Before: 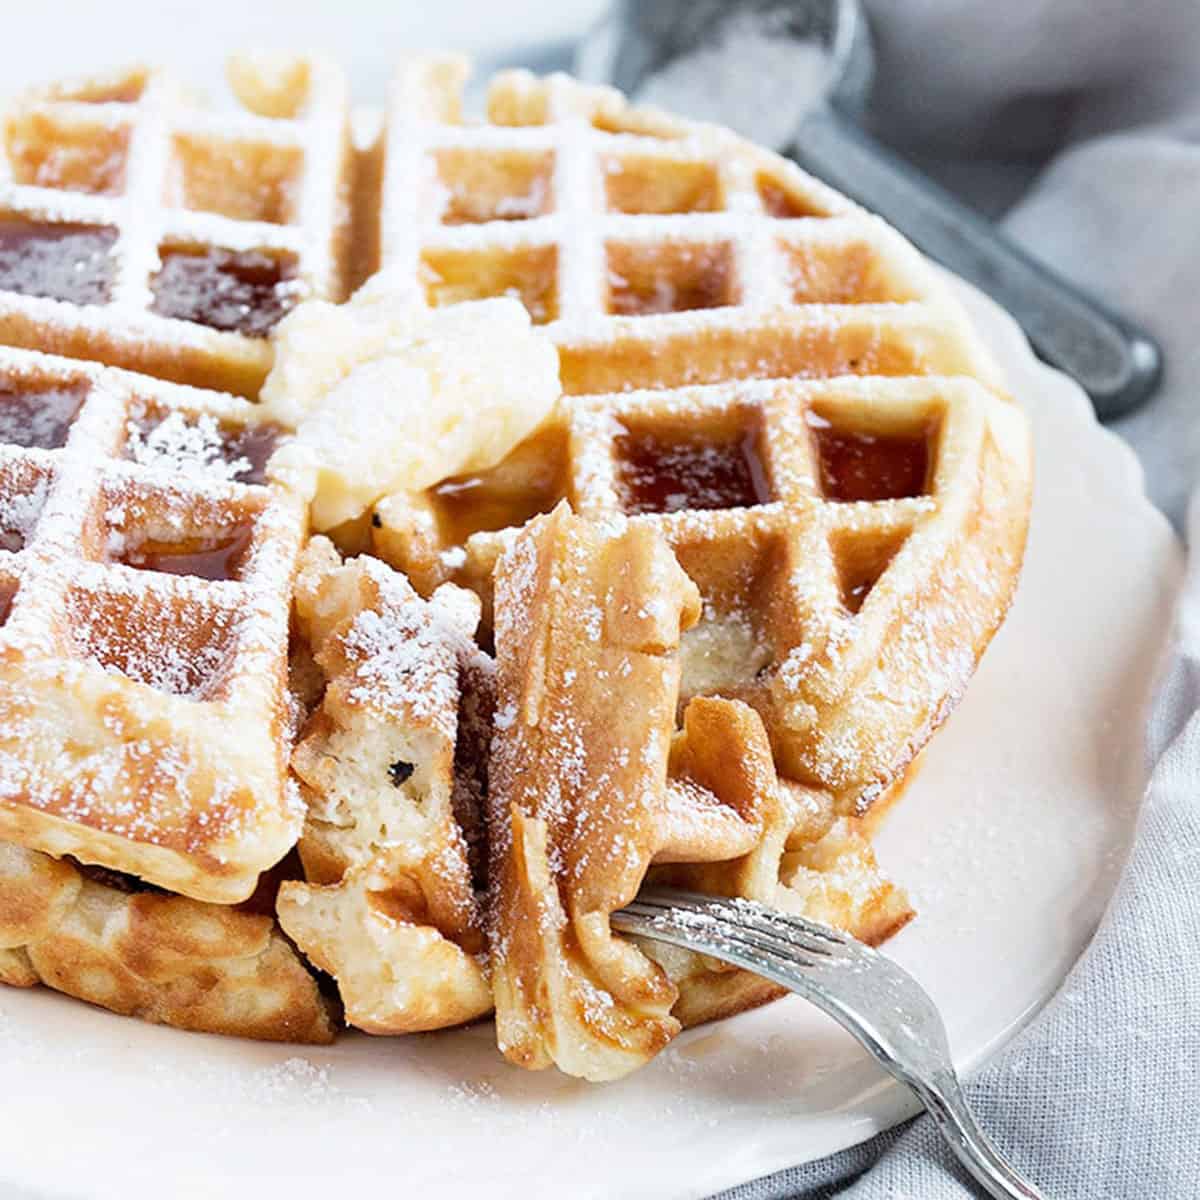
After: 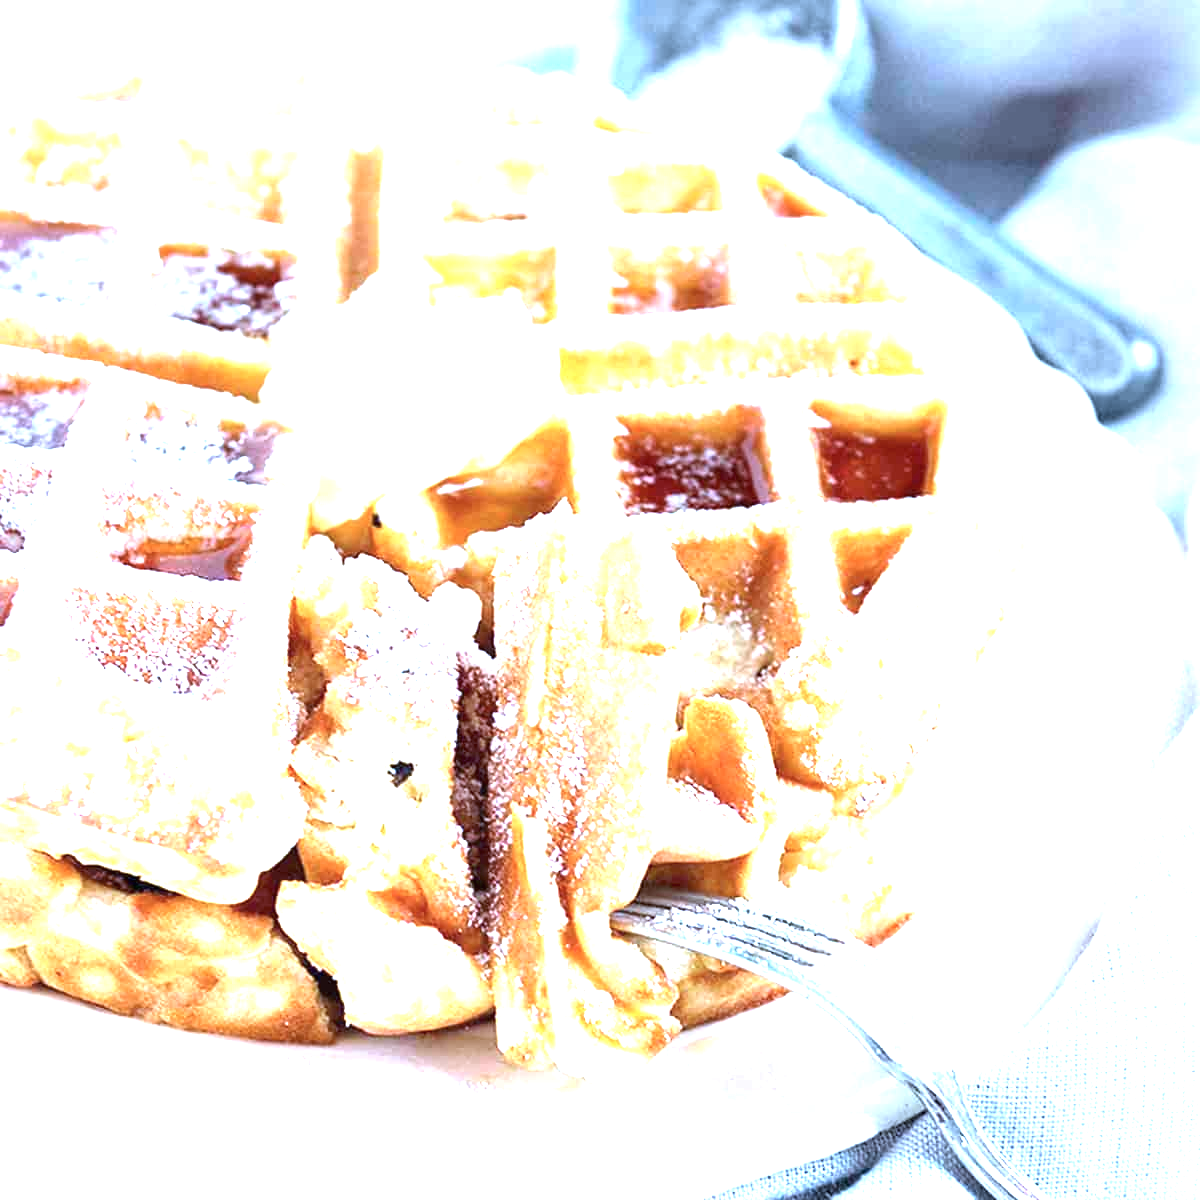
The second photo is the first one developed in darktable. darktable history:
color calibration: illuminant custom, x 0.389, y 0.387, temperature 3828.26 K
exposure: black level correction 0, exposure 1.74 EV, compensate highlight preservation false
